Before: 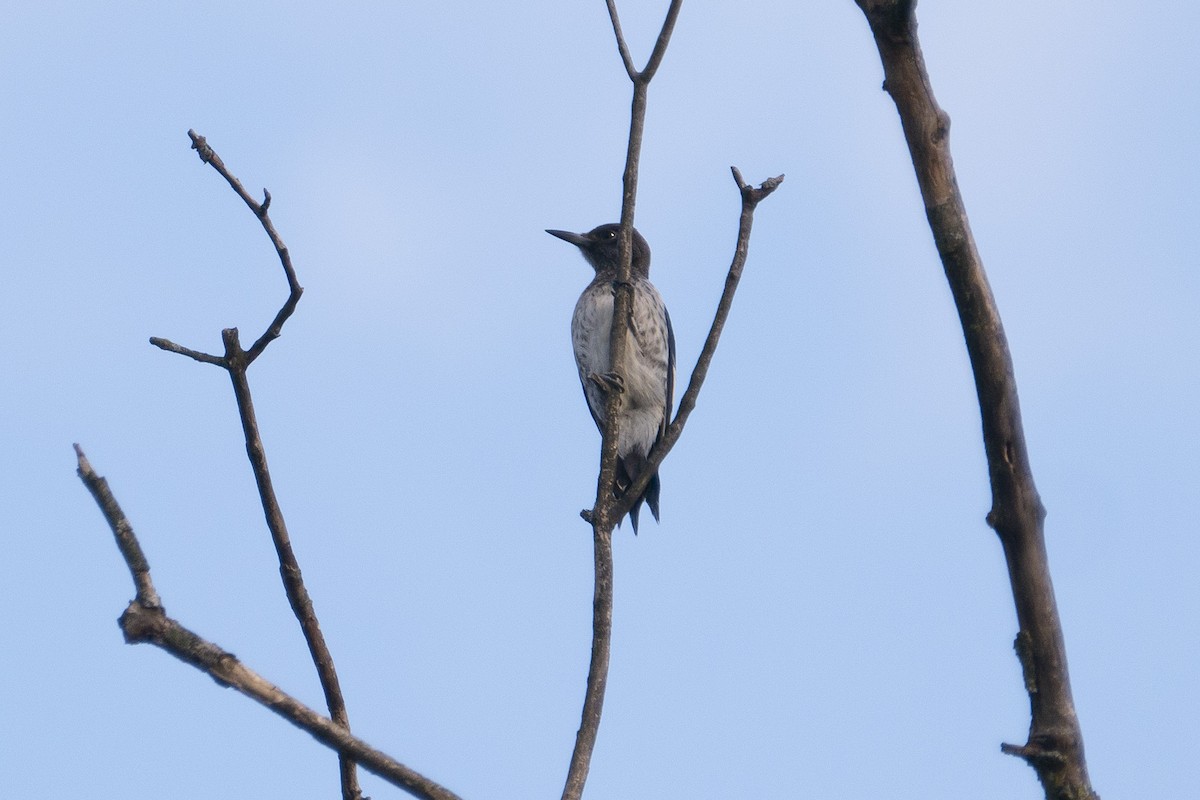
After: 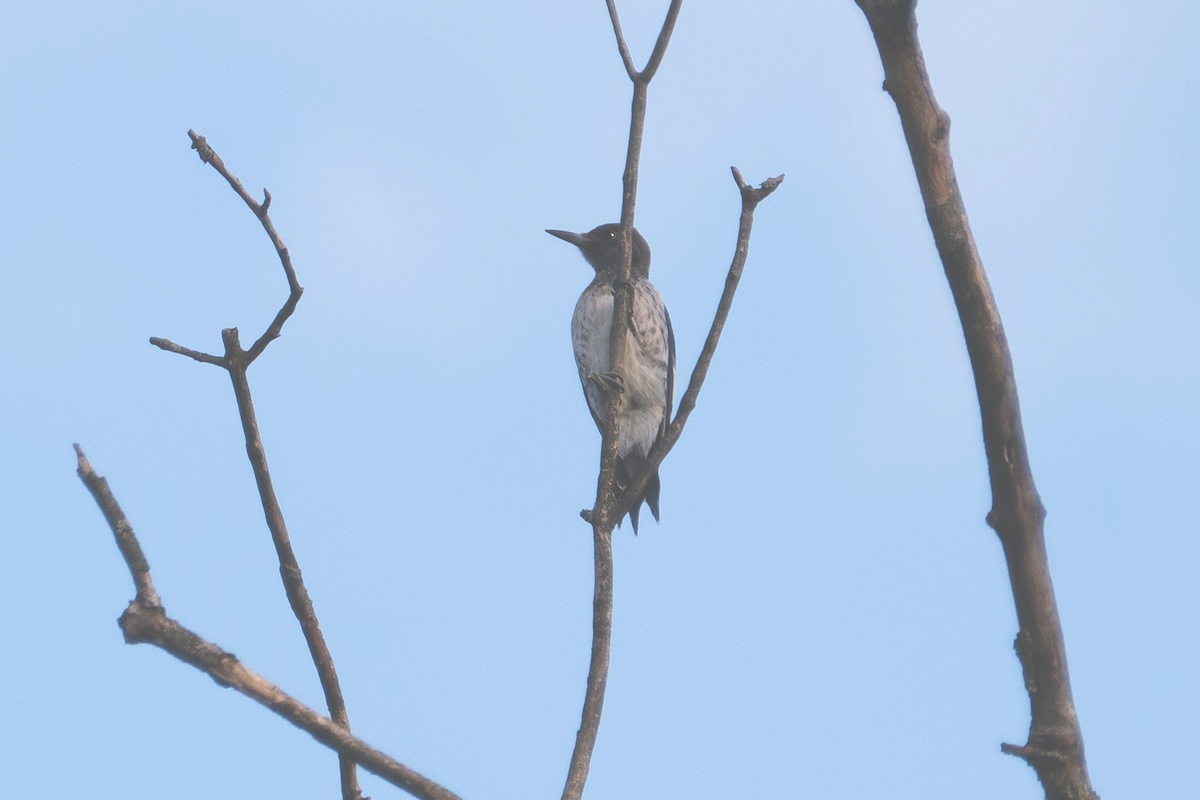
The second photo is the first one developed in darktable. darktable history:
exposure: black level correction -0.086, compensate highlight preservation false
